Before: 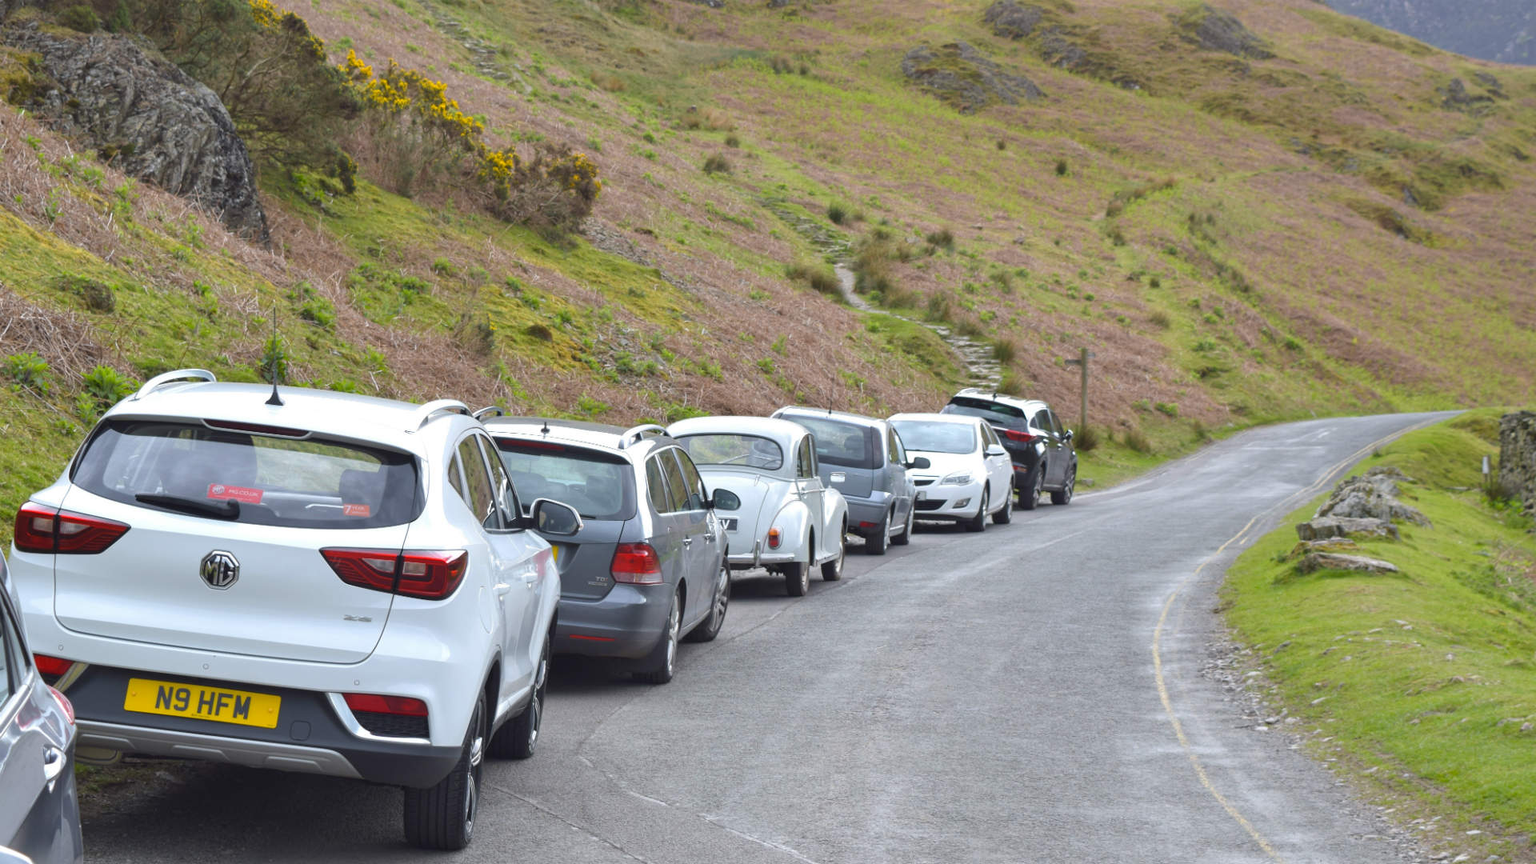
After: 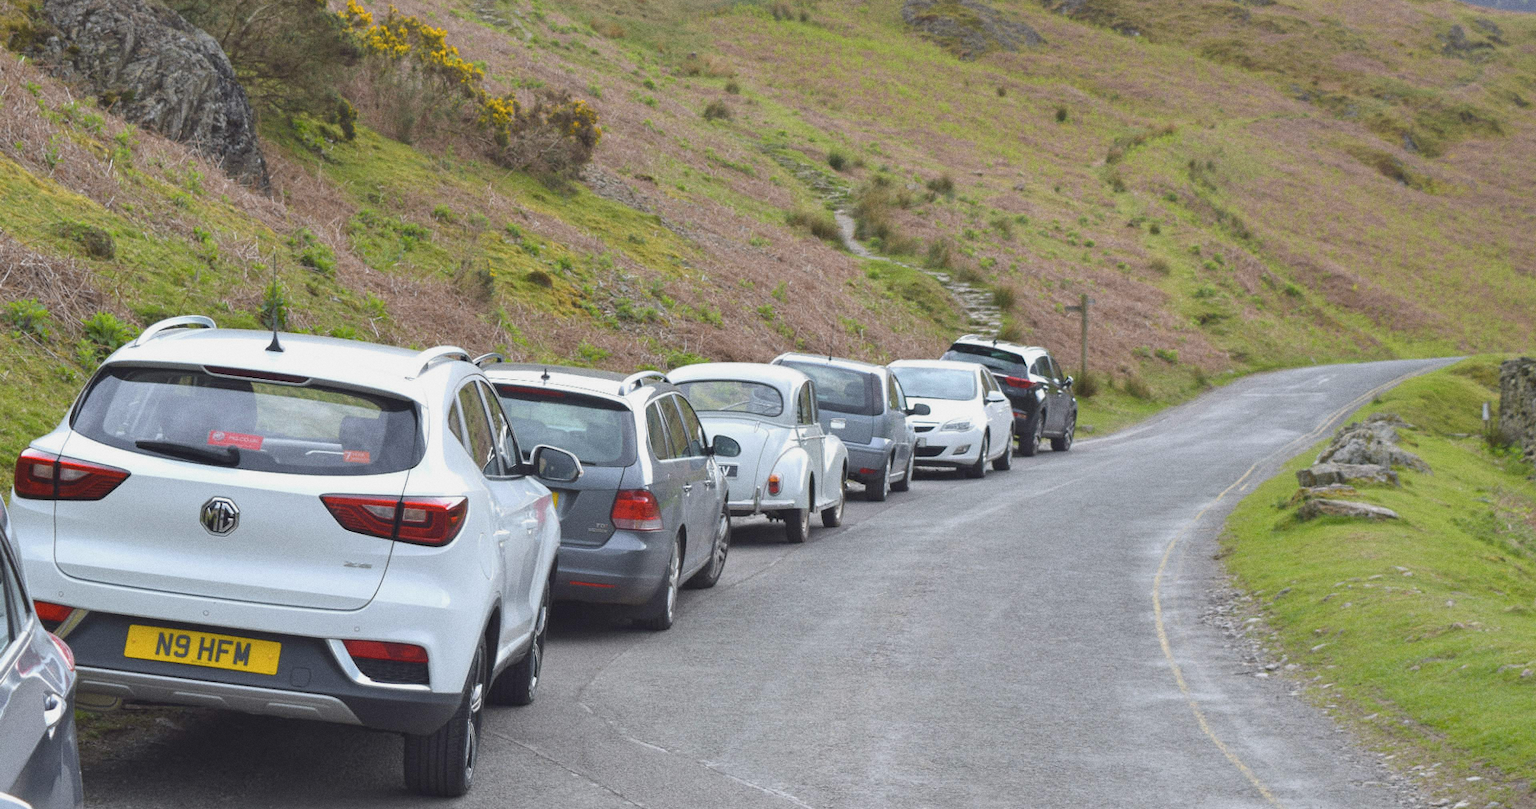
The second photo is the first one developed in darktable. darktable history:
exposure: compensate highlight preservation false
contrast brightness saturation: contrast -0.1, saturation -0.1
crop and rotate: top 6.25%
grain: coarseness 0.09 ISO
